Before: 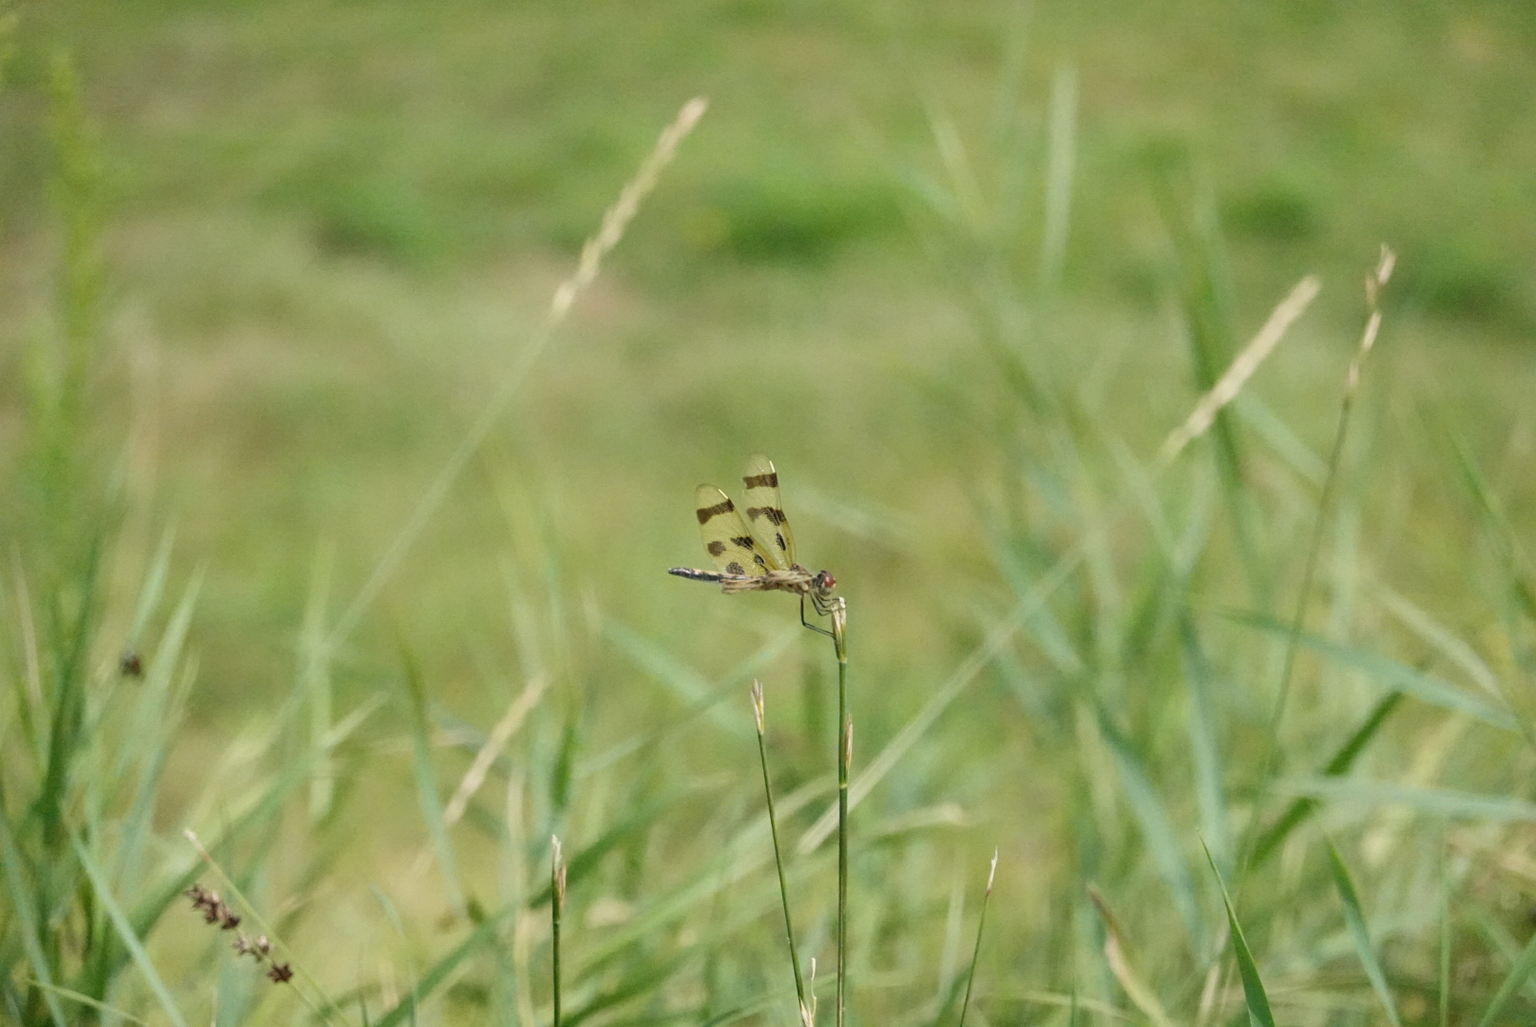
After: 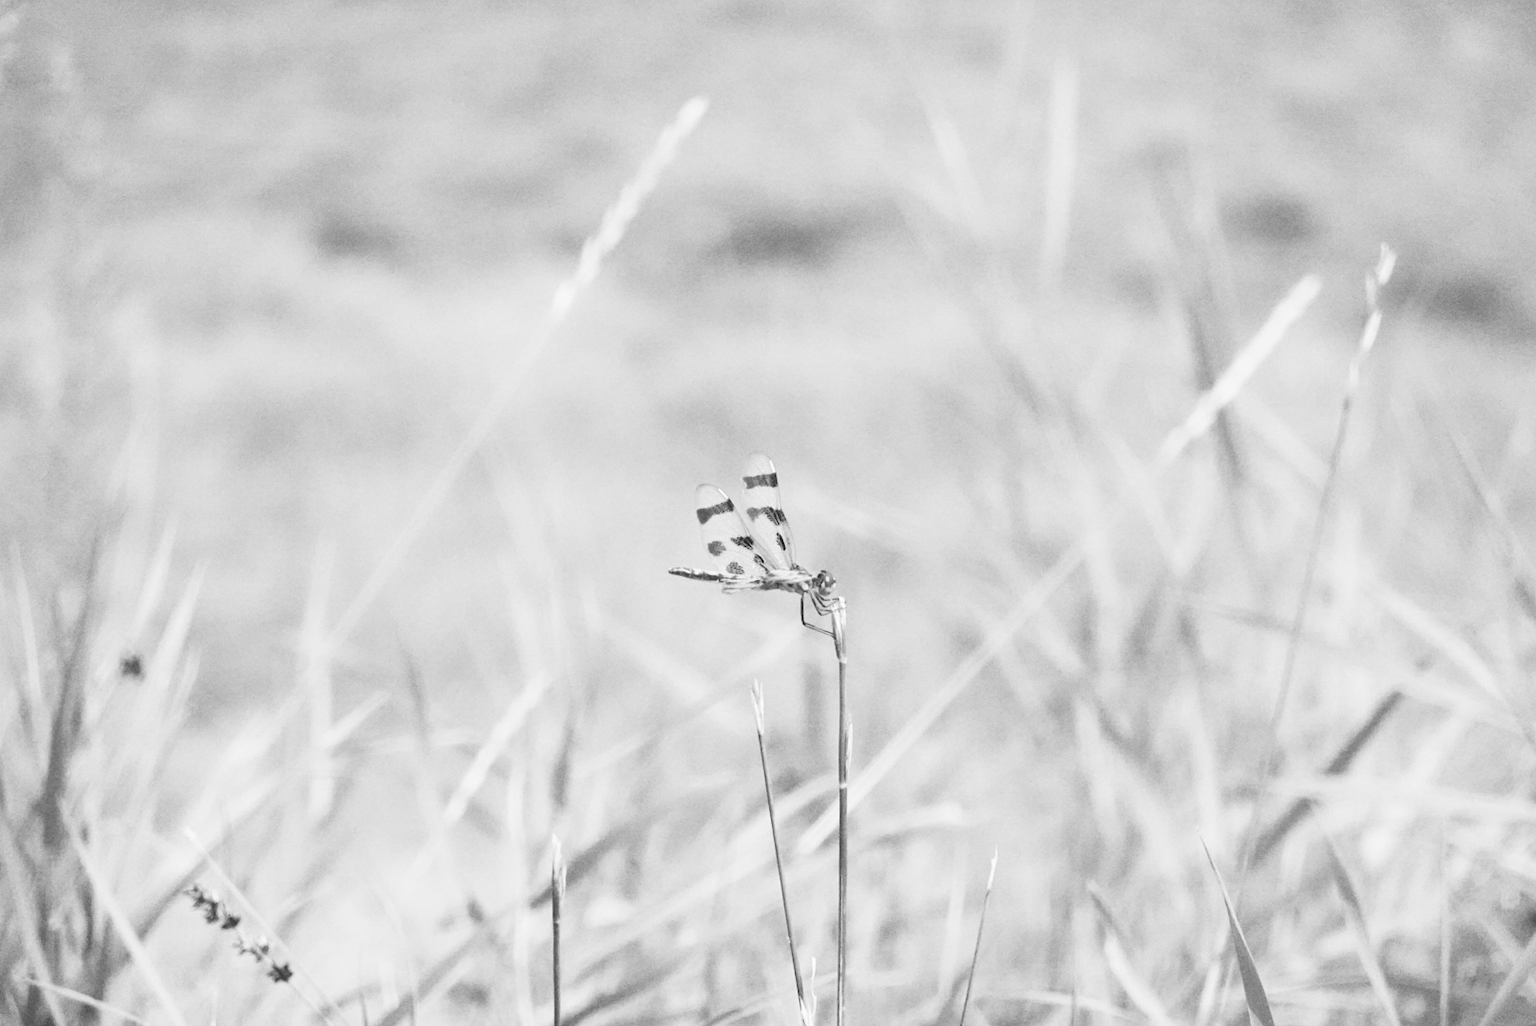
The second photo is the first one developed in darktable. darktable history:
contrast brightness saturation: contrast 0.39, brightness 0.53
monochrome: on, module defaults
